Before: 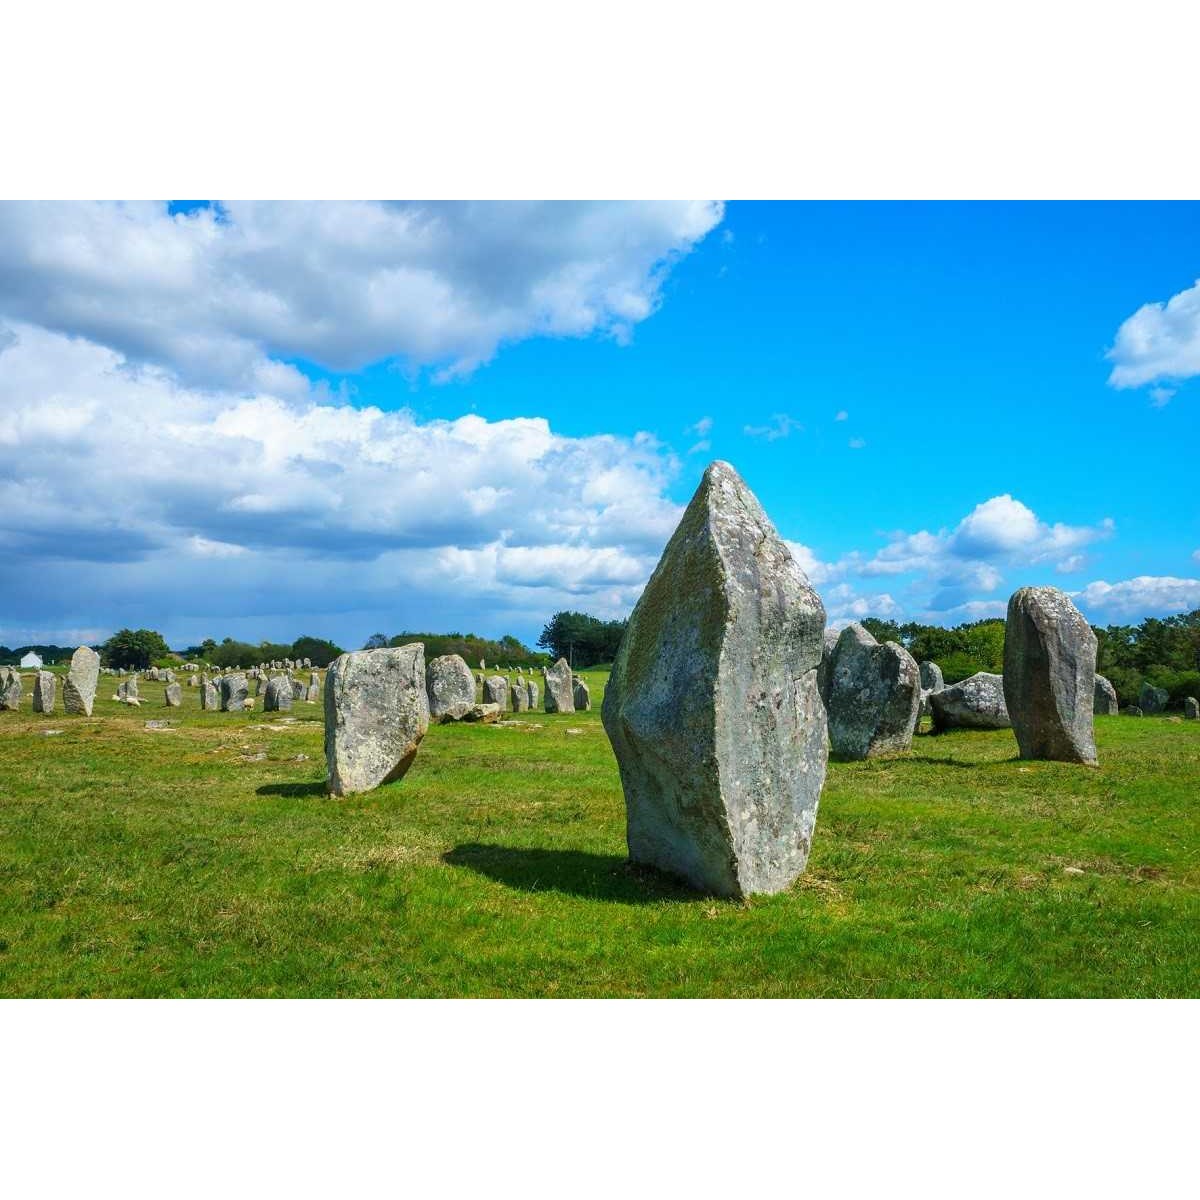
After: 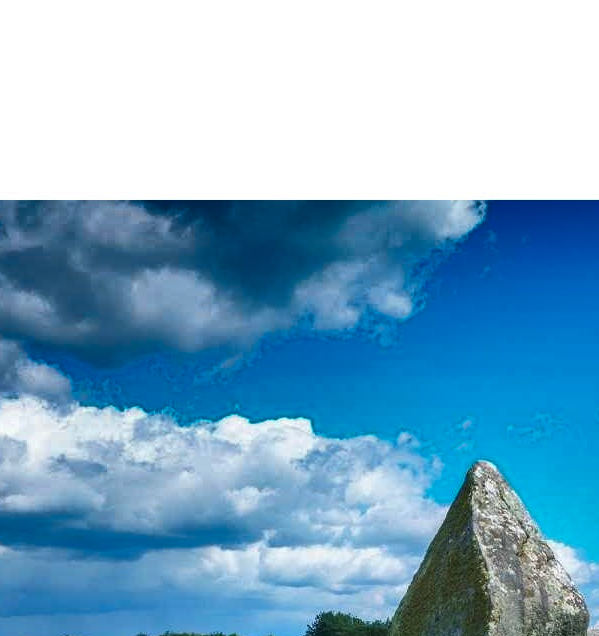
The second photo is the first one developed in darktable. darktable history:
shadows and highlights: shadows 20.93, highlights -82.6, soften with gaussian
levels: mode automatic, levels [0, 0.492, 0.984]
crop: left 19.771%, right 30.284%, bottom 46.987%
